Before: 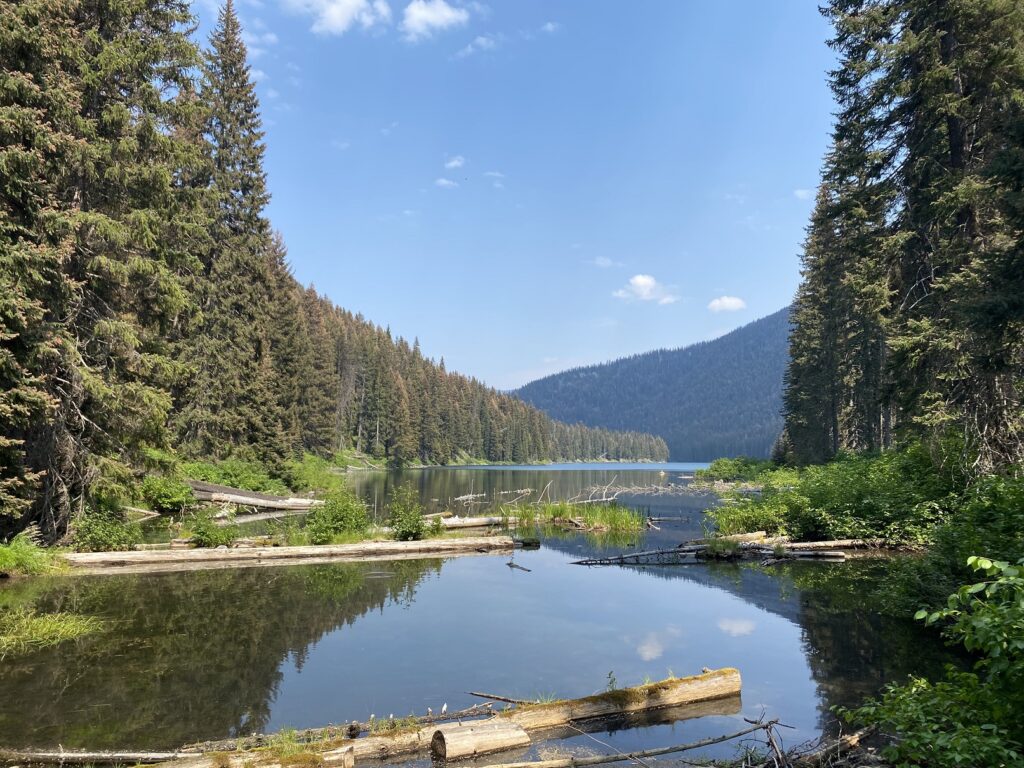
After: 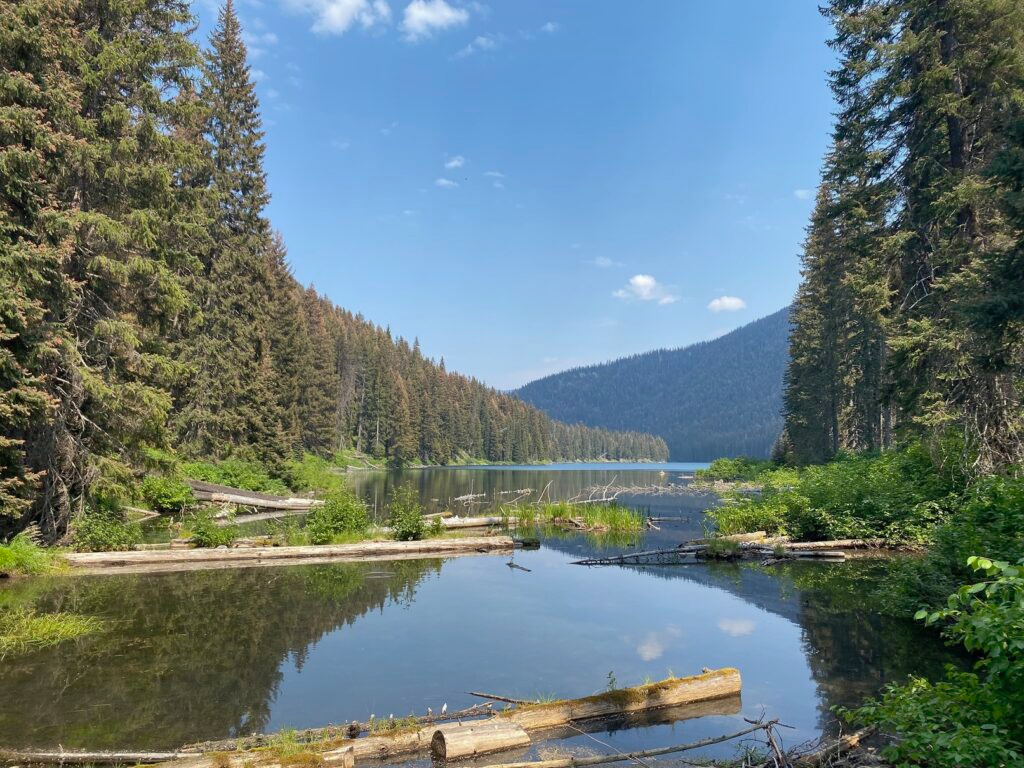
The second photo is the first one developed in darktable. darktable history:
contrast brightness saturation: saturation -0.05
shadows and highlights: on, module defaults
